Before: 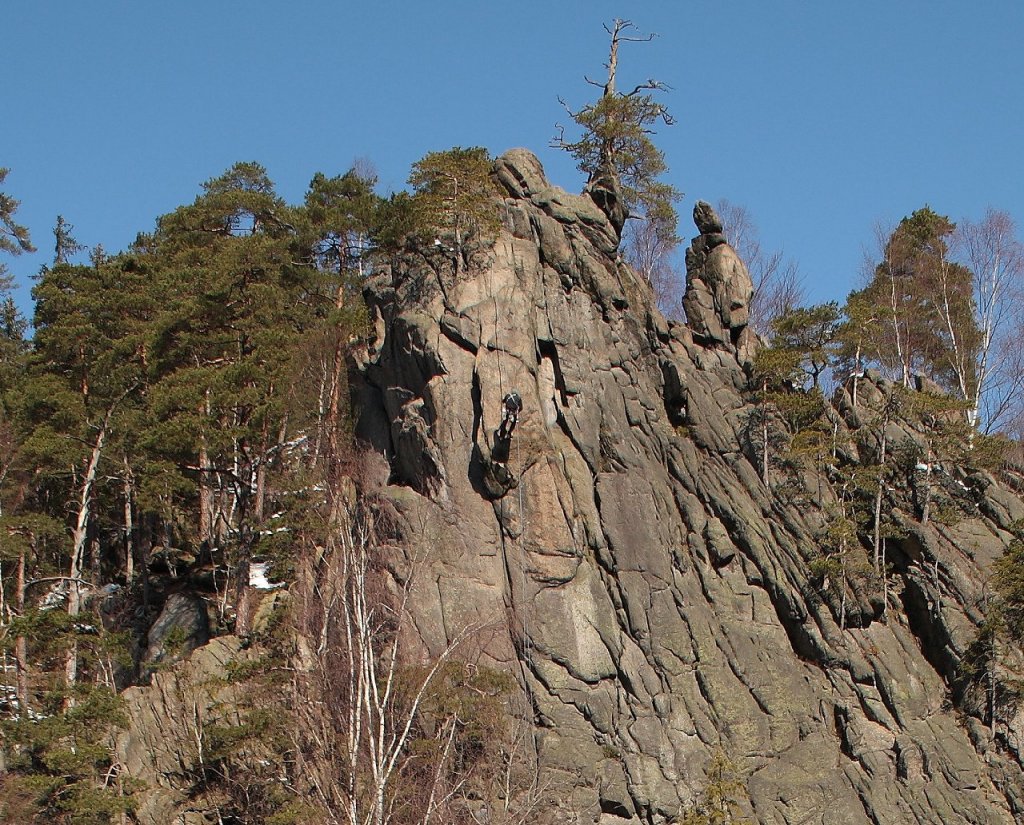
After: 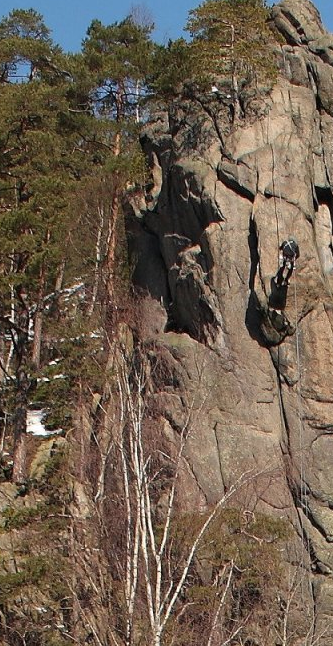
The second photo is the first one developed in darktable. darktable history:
crop and rotate: left 21.828%, top 18.638%, right 45.616%, bottom 2.992%
